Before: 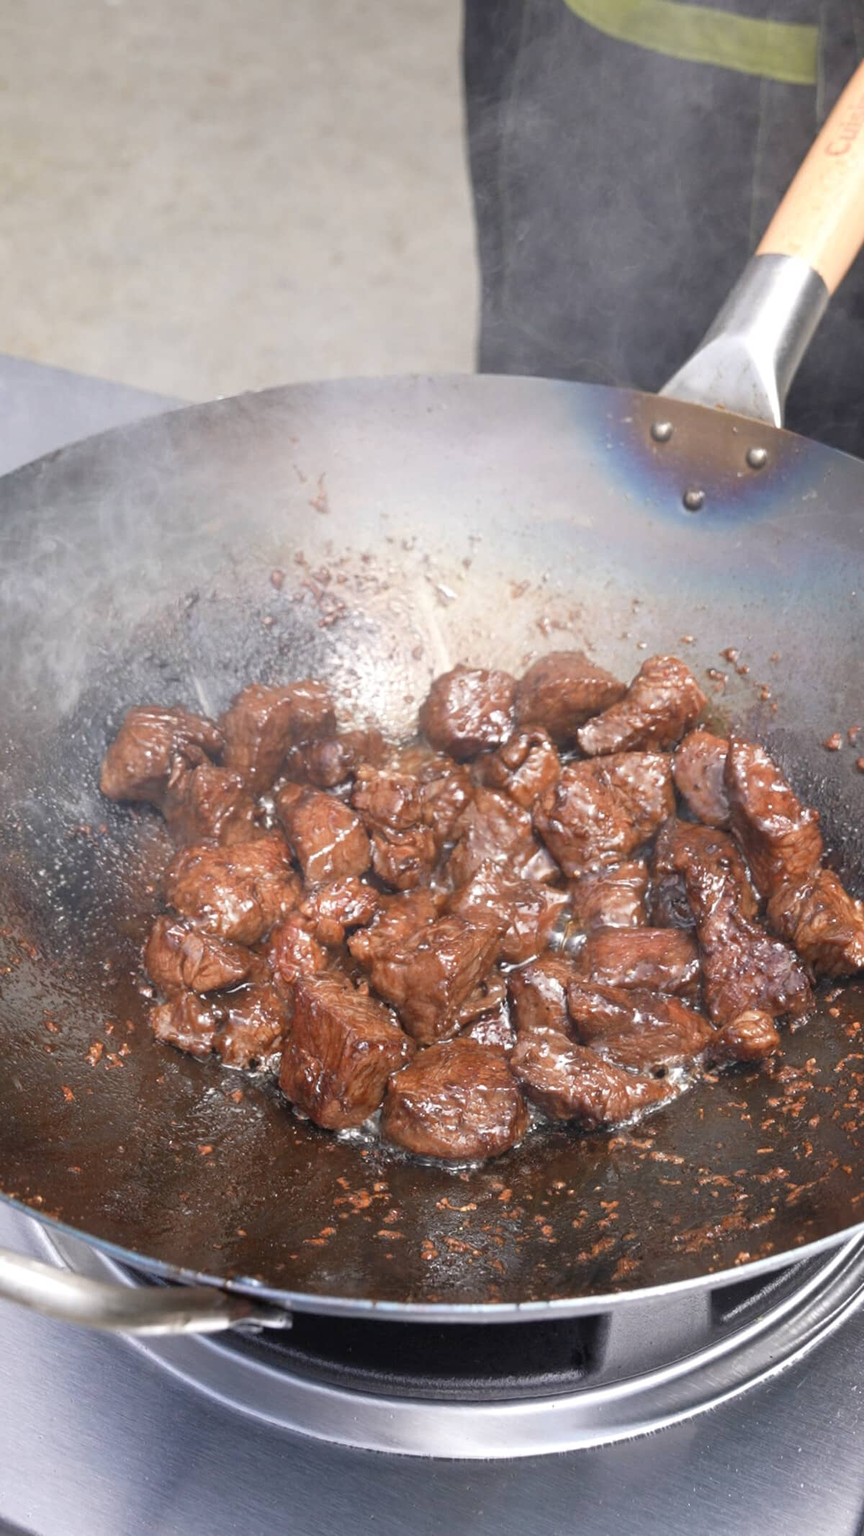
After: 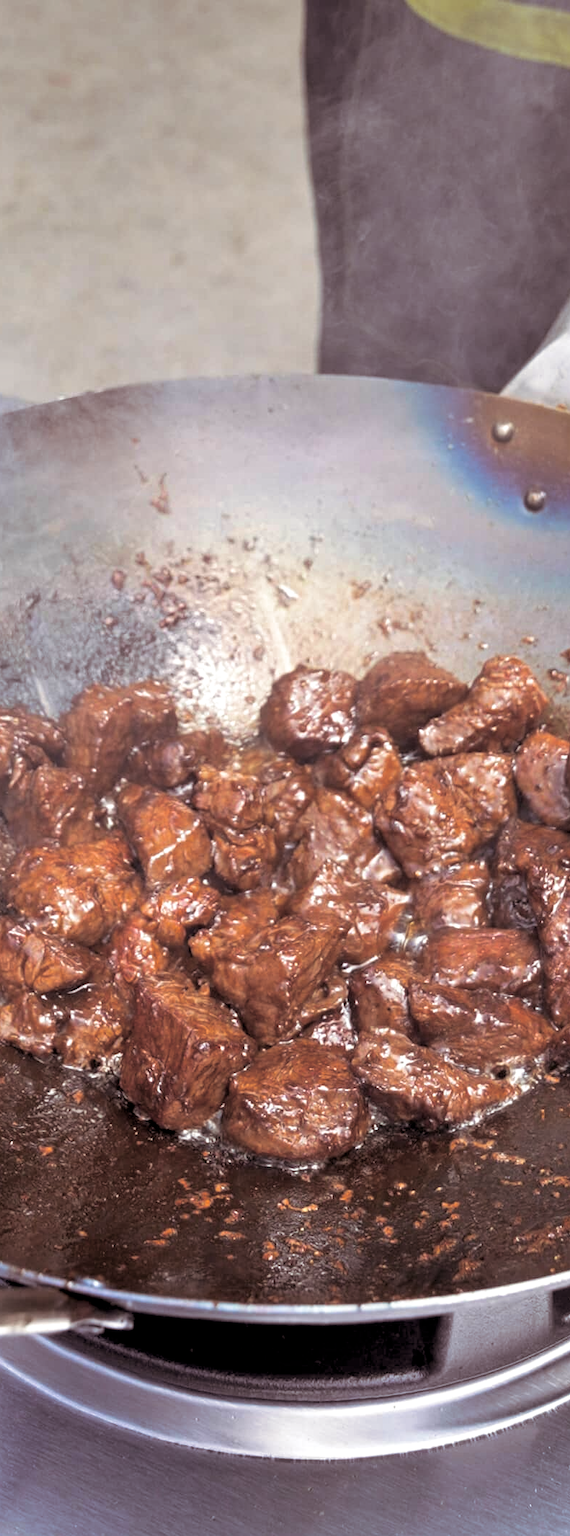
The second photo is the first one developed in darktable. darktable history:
color balance rgb: perceptual saturation grading › global saturation 25%, global vibrance 20%
shadows and highlights: shadows 12, white point adjustment 1.2, soften with gaussian
contrast equalizer: octaves 7, y [[0.5, 0.502, 0.506, 0.511, 0.52, 0.537], [0.5 ×6], [0.505, 0.509, 0.518, 0.534, 0.553, 0.561], [0 ×6], [0 ×6]]
split-toning: shadows › saturation 0.24, highlights › hue 54°, highlights › saturation 0.24
crop and rotate: left 18.442%, right 15.508%
exposure: black level correction 0.01, exposure 0.011 EV, compensate highlight preservation false
